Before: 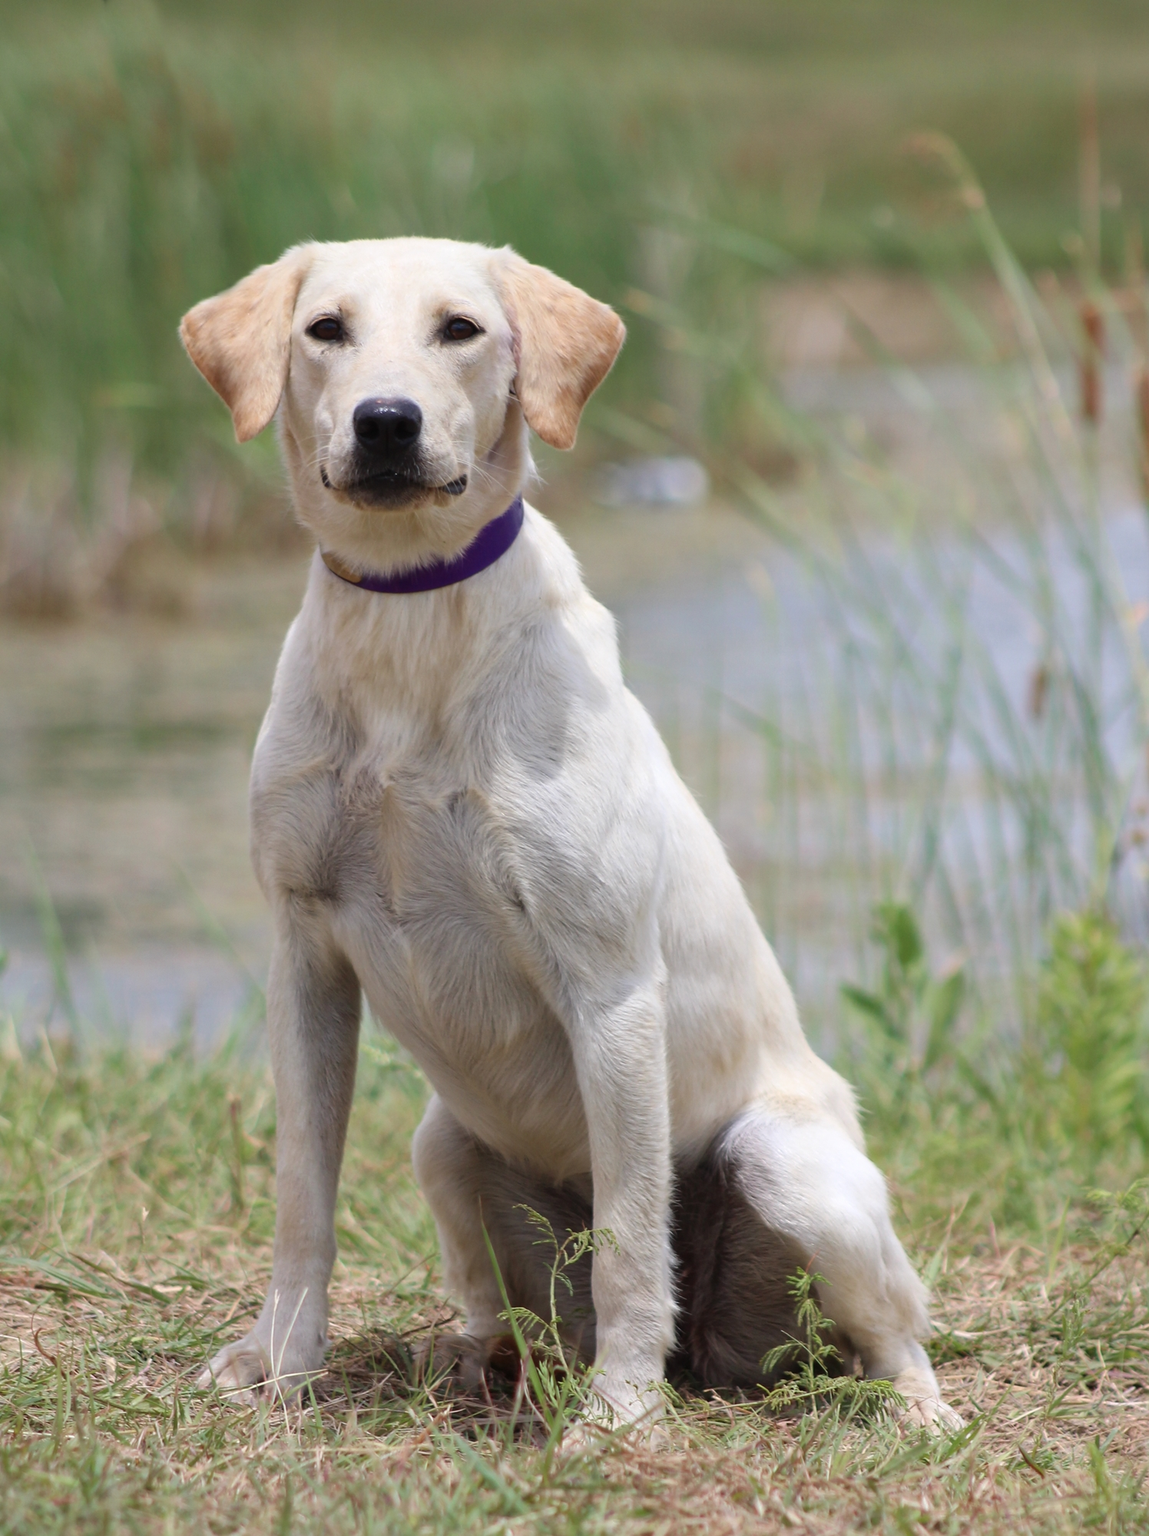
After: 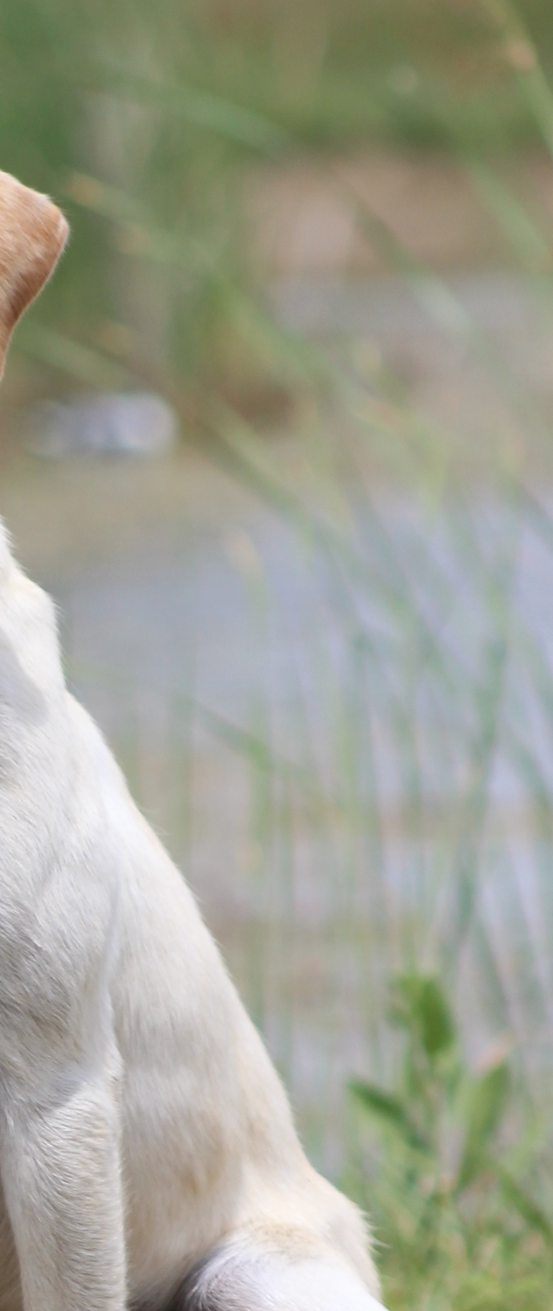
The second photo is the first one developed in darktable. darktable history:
crop and rotate: left 49.915%, top 10.124%, right 13.095%, bottom 24.318%
